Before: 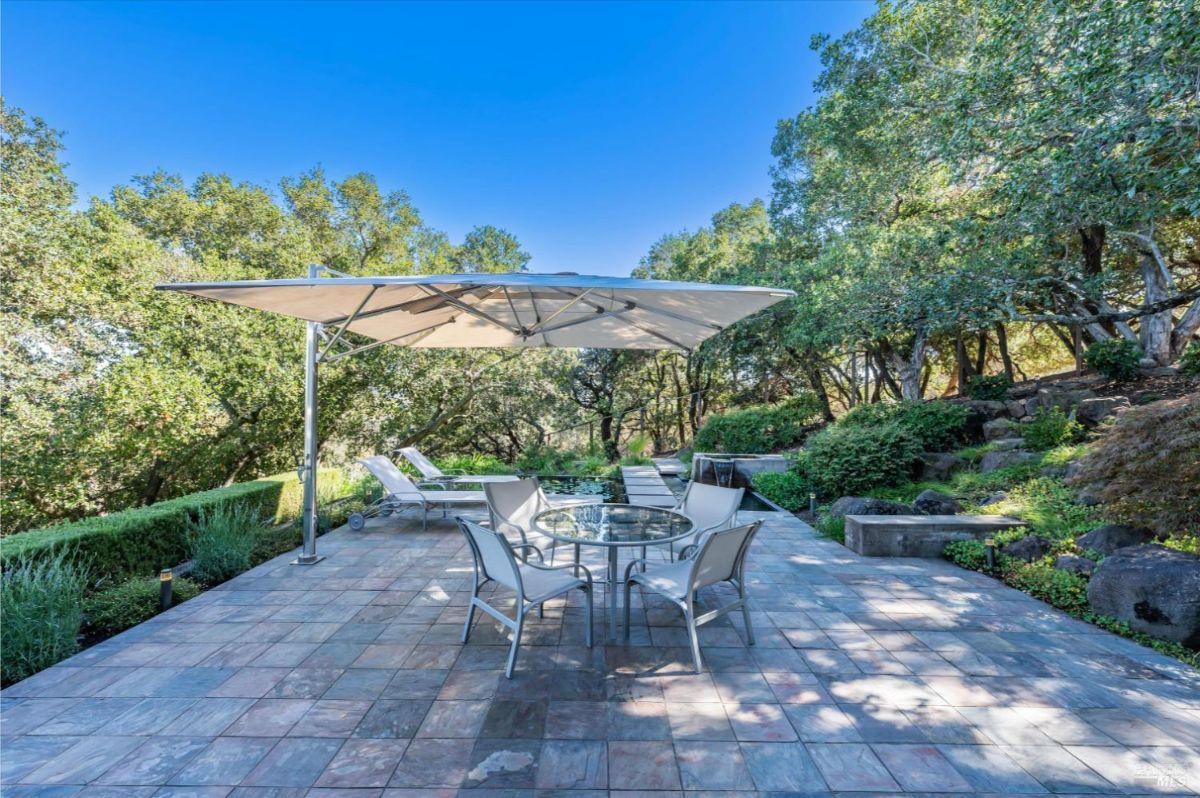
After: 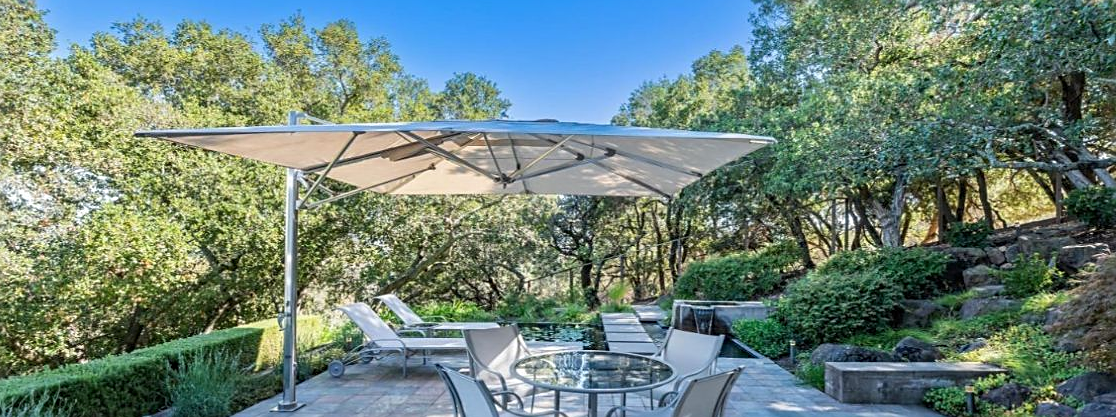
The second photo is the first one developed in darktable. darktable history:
sharpen: on, module defaults
exposure: compensate highlight preservation false
crop: left 1.744%, top 19.225%, right 5.069%, bottom 28.357%
